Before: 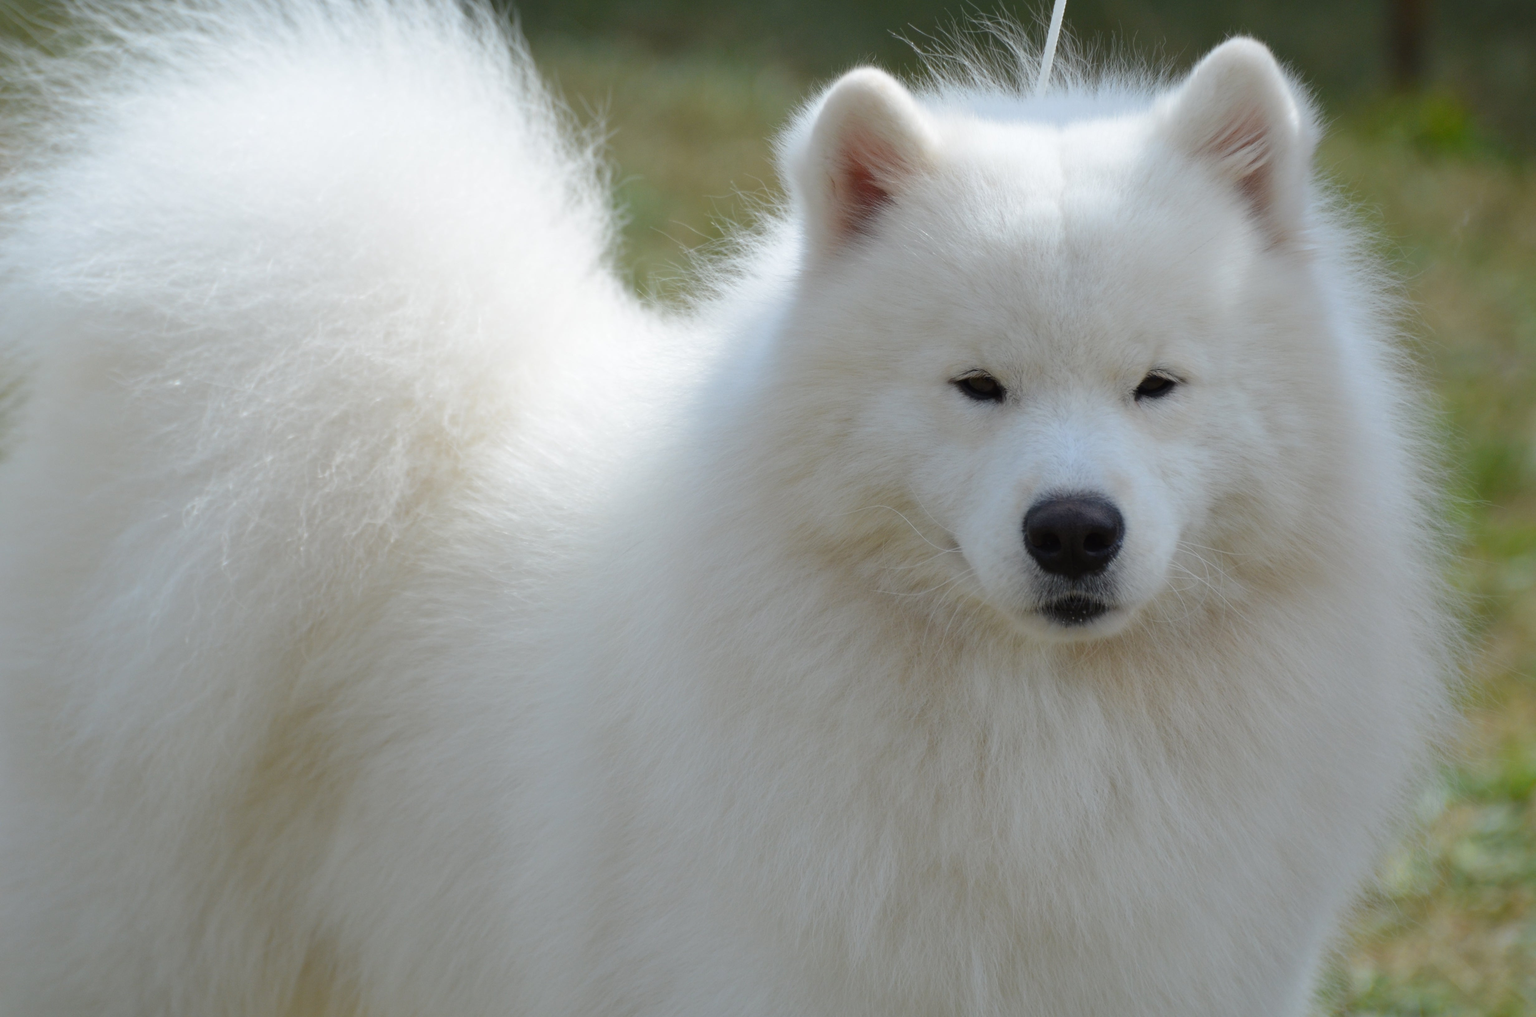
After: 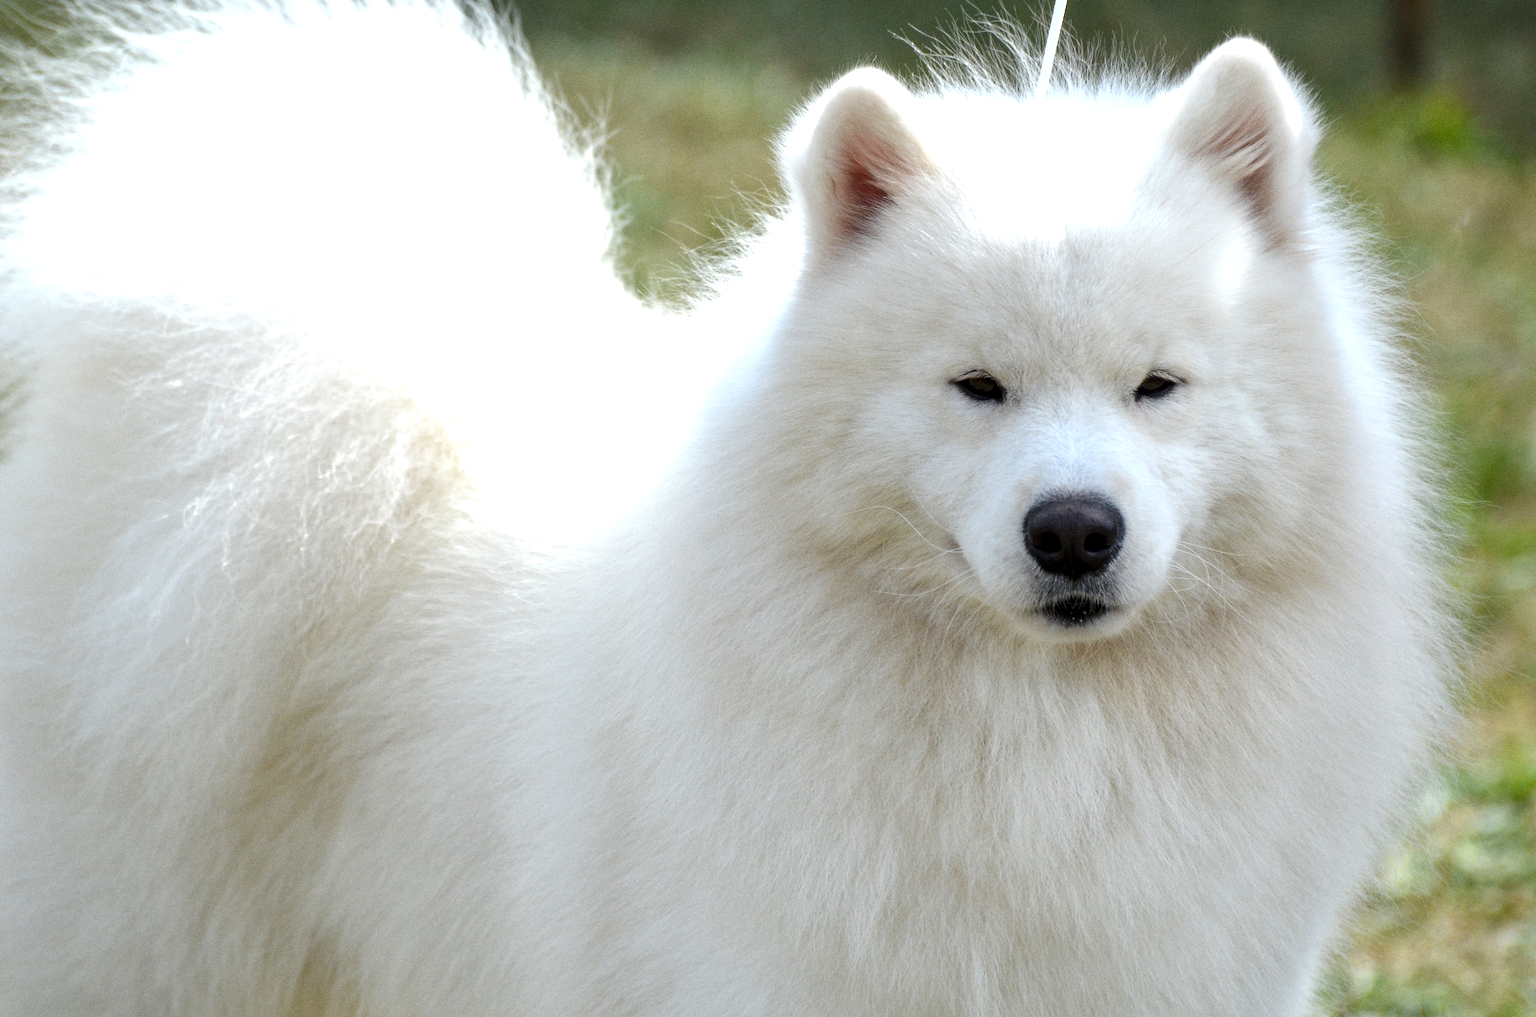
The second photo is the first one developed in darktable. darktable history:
grain: coarseness 7.08 ISO, strength 21.67%, mid-tones bias 59.58%
local contrast: detail 150%
exposure: exposure 0.781 EV, compensate highlight preservation false
